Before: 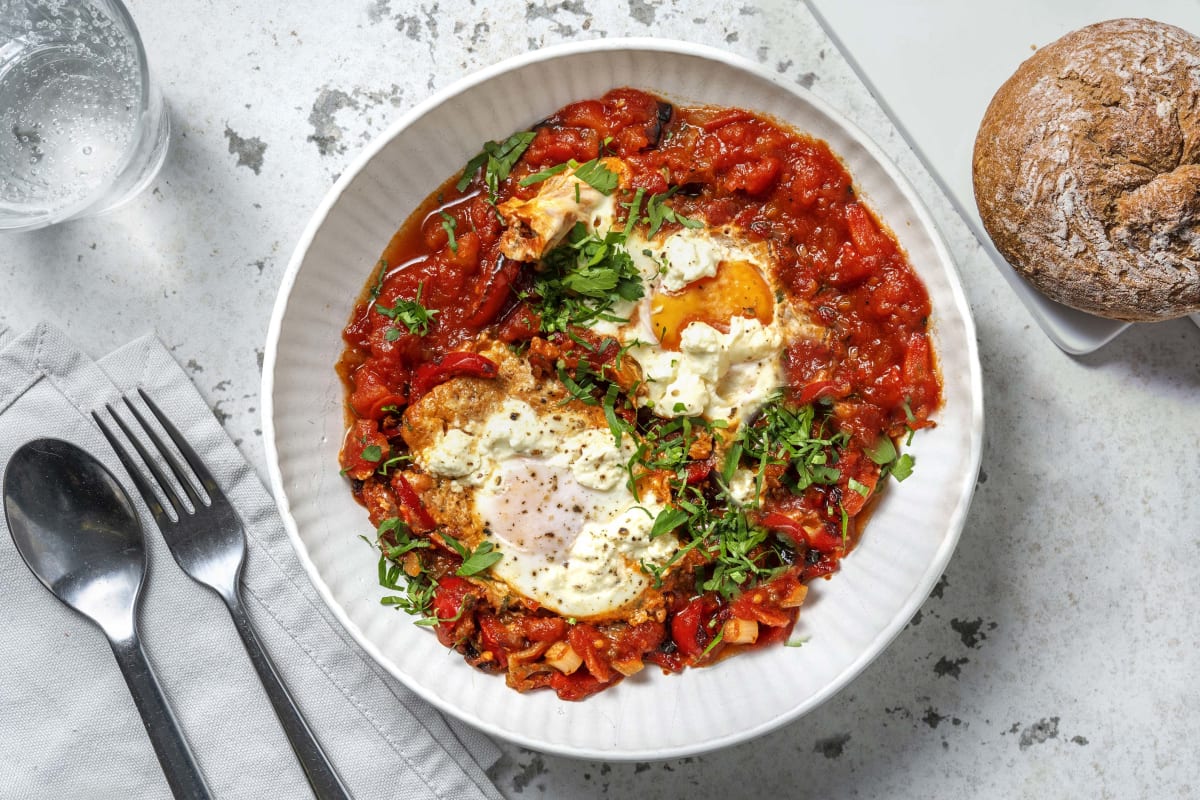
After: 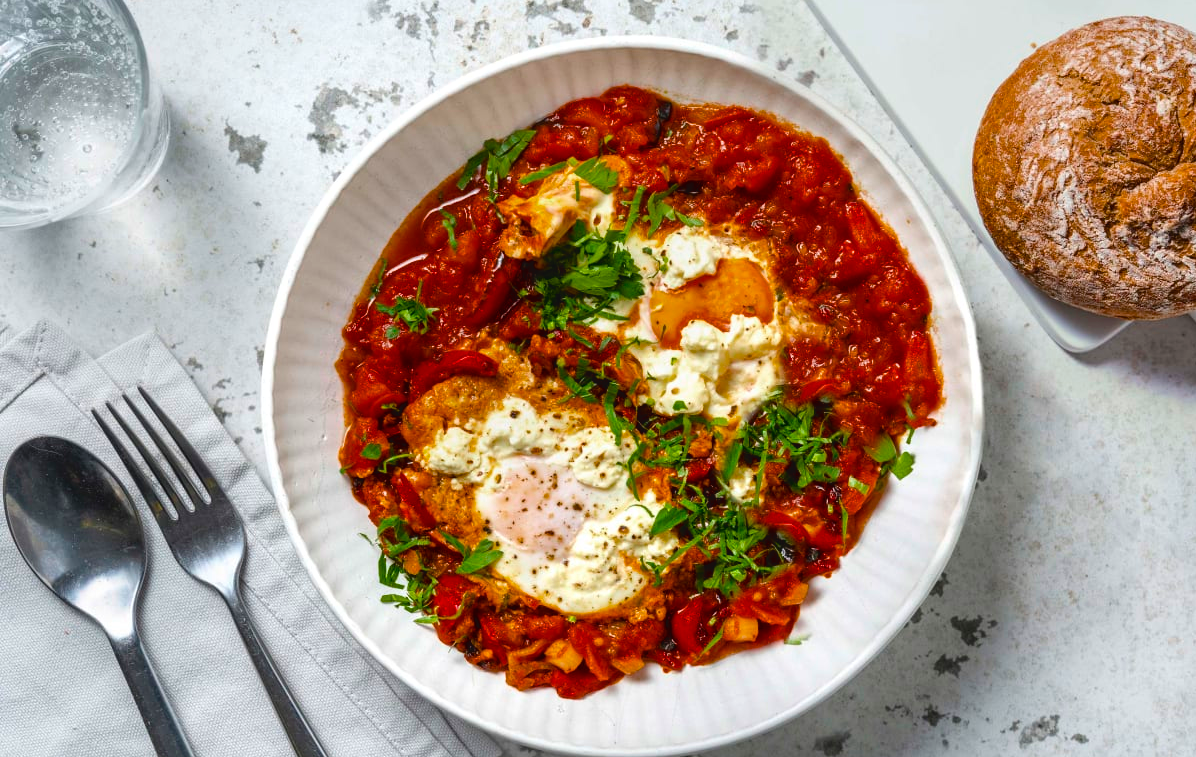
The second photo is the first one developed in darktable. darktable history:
crop: top 0.284%, right 0.261%, bottom 5.02%
color balance rgb: global offset › luminance 0.518%, perceptual saturation grading › global saturation 25.061%, global vibrance 10.307%, saturation formula JzAzBz (2021)
